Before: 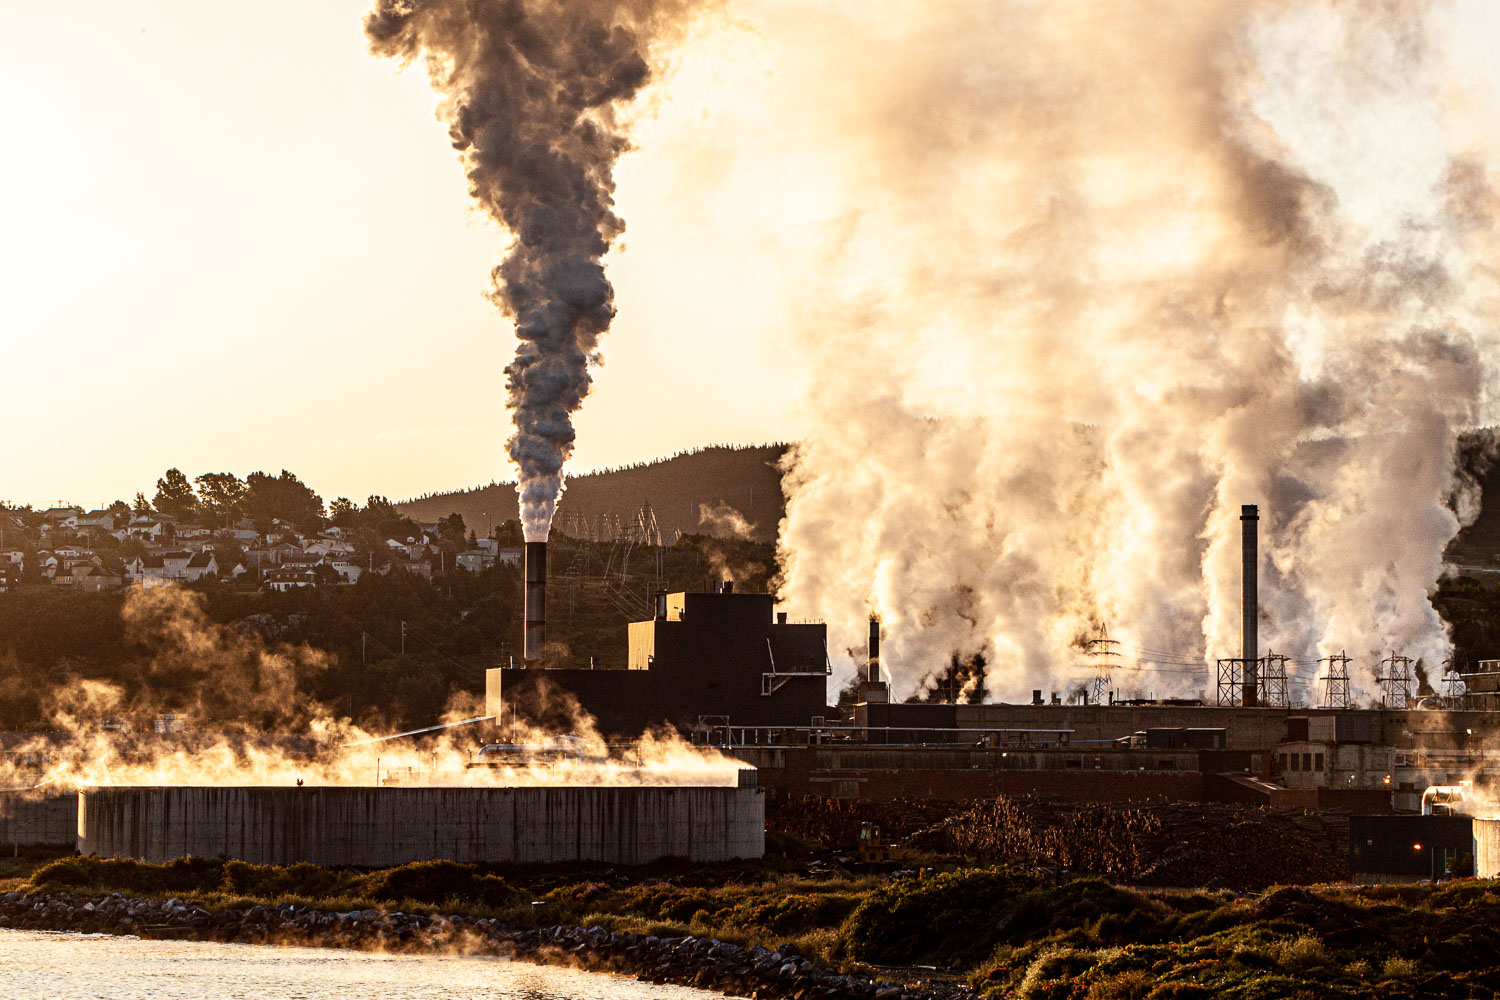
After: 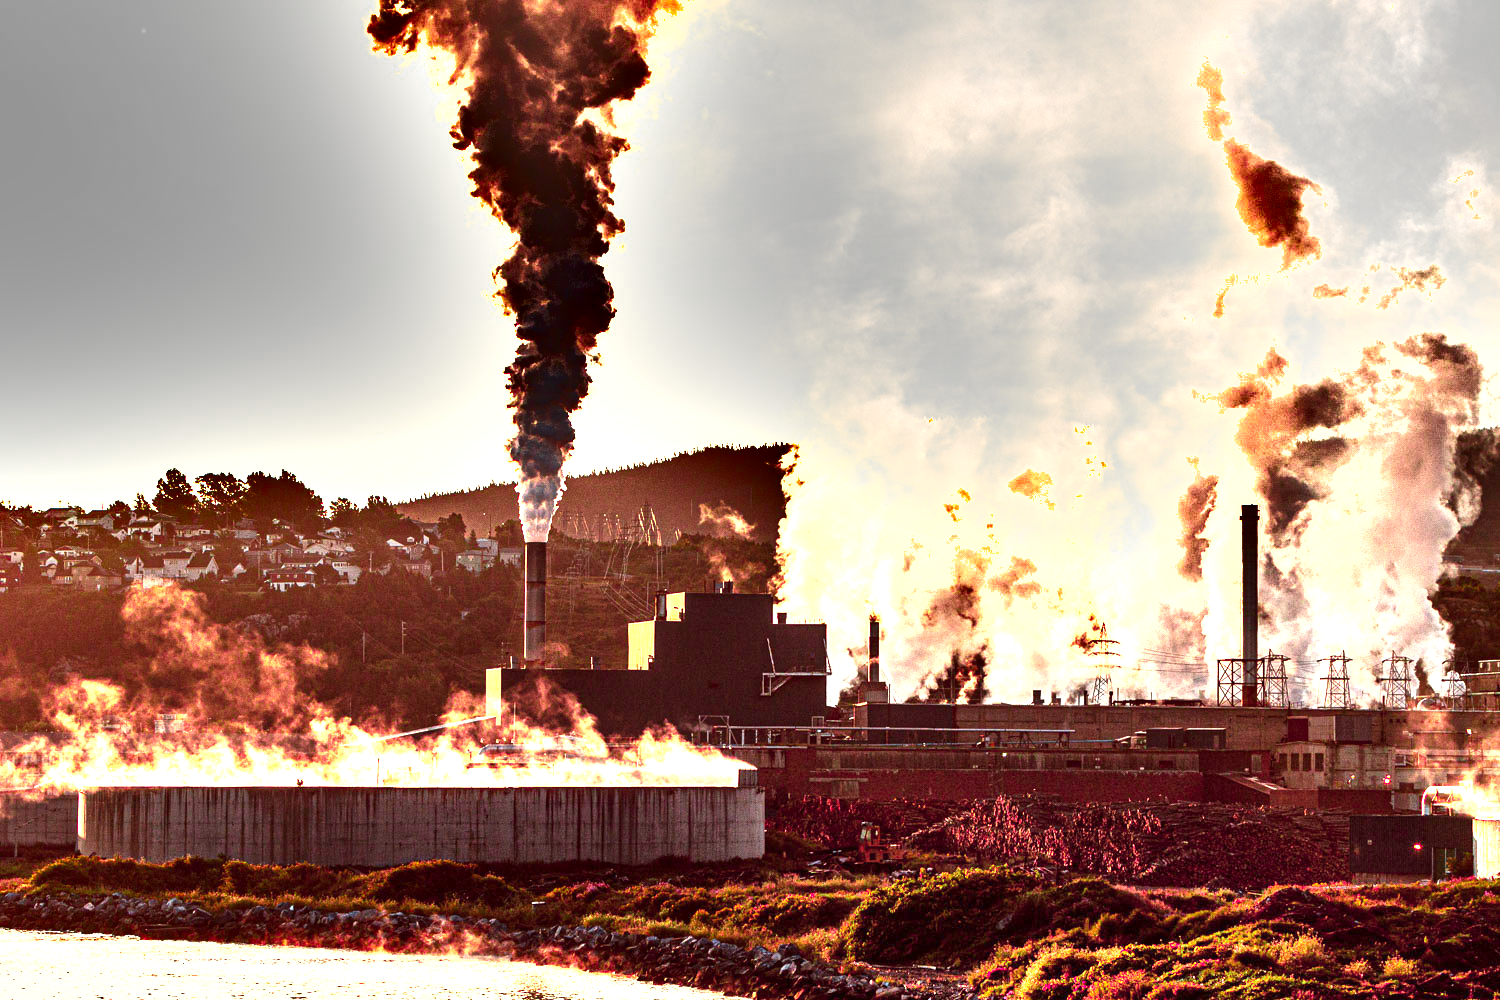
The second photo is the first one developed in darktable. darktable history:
exposure: exposure 1.137 EV, compensate highlight preservation false
shadows and highlights: shadows 60, highlights -60.23, soften with gaussian
color balance: mode lift, gamma, gain (sRGB), lift [1, 1.049, 1, 1]
color zones: curves: ch0 [(0, 0.533) (0.126, 0.533) (0.234, 0.533) (0.368, 0.357) (0.5, 0.5) (0.625, 0.5) (0.74, 0.637) (0.875, 0.5)]; ch1 [(0.004, 0.708) (0.129, 0.662) (0.25, 0.5) (0.375, 0.331) (0.496, 0.396) (0.625, 0.649) (0.739, 0.26) (0.875, 0.5) (1, 0.478)]; ch2 [(0, 0.409) (0.132, 0.403) (0.236, 0.558) (0.379, 0.448) (0.5, 0.5) (0.625, 0.5) (0.691, 0.39) (0.875, 0.5)]
